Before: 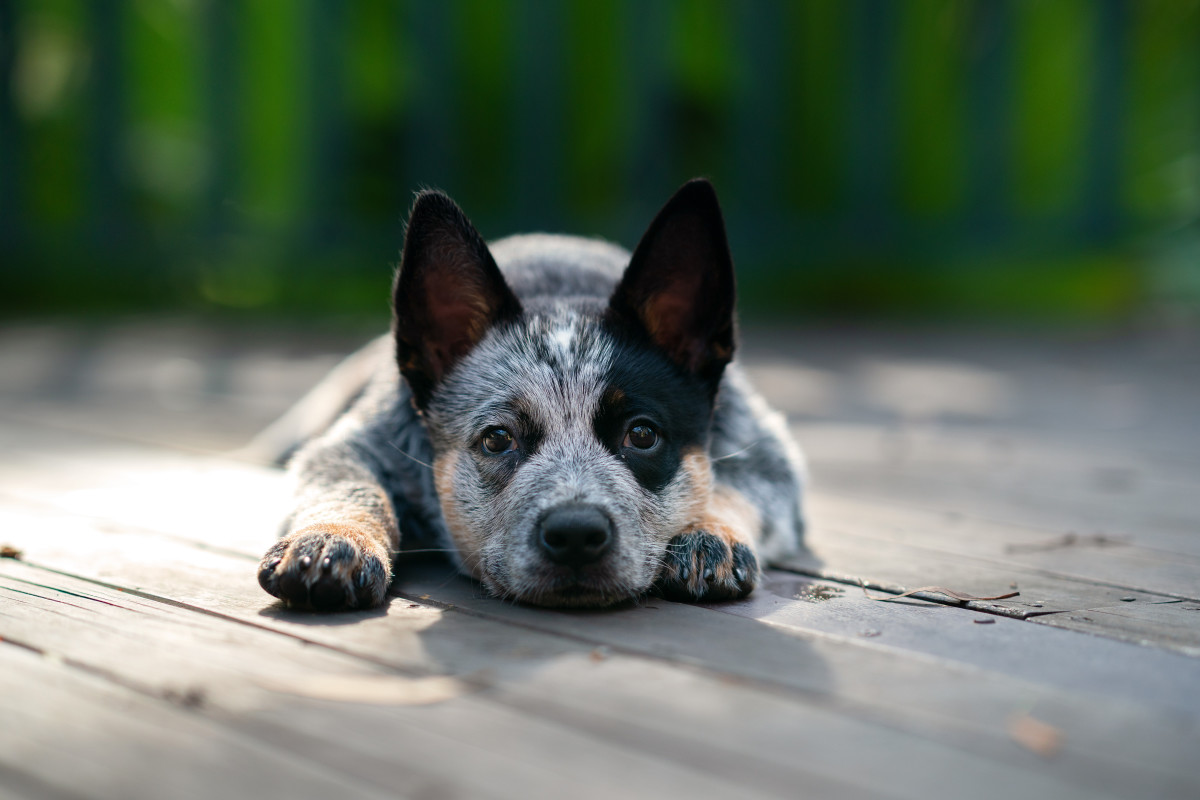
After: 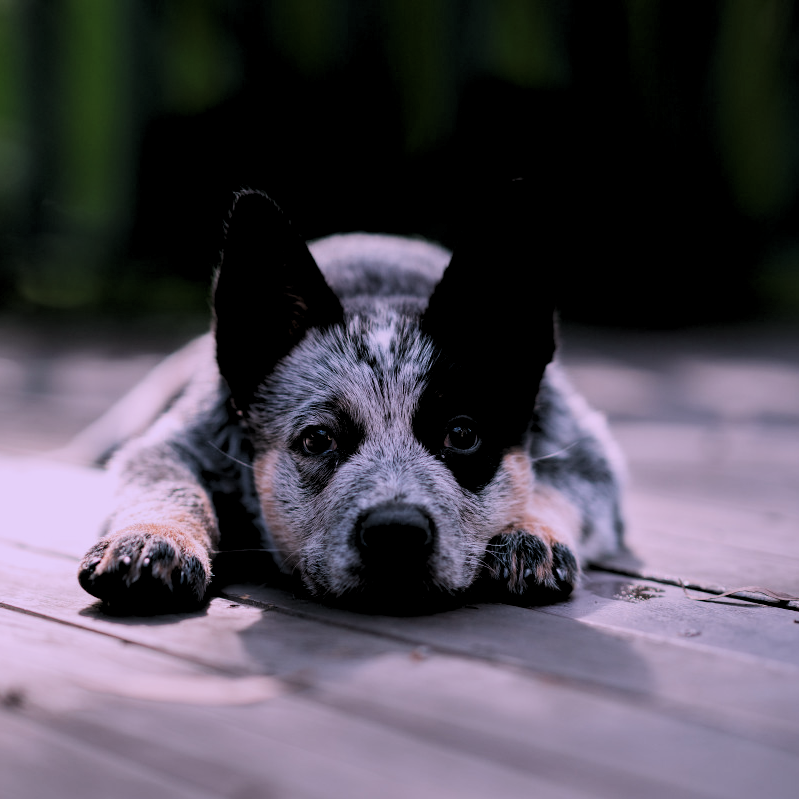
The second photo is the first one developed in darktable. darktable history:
crop and rotate: left 15.055%, right 18.278%
levels: levels [0.116, 0.574, 1]
filmic rgb: black relative exposure -7.65 EV, hardness 4.02, contrast 1.1, highlights saturation mix -30%
color correction: highlights a* 15.46, highlights b* -20.56
